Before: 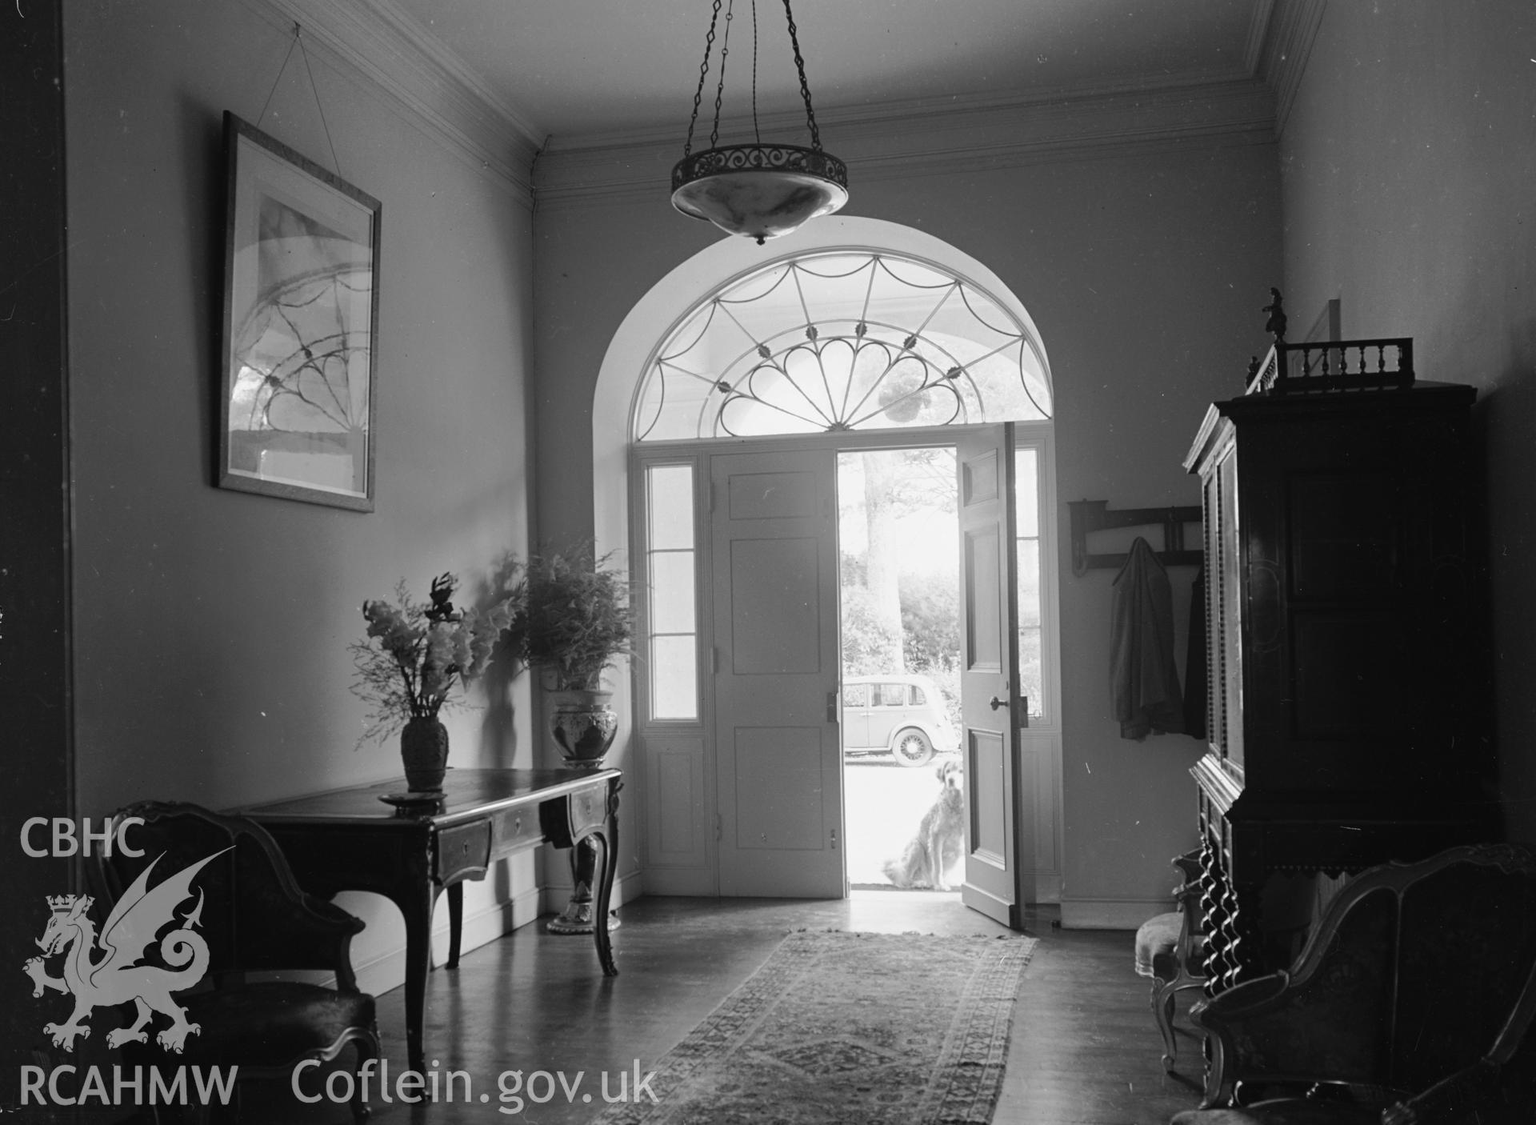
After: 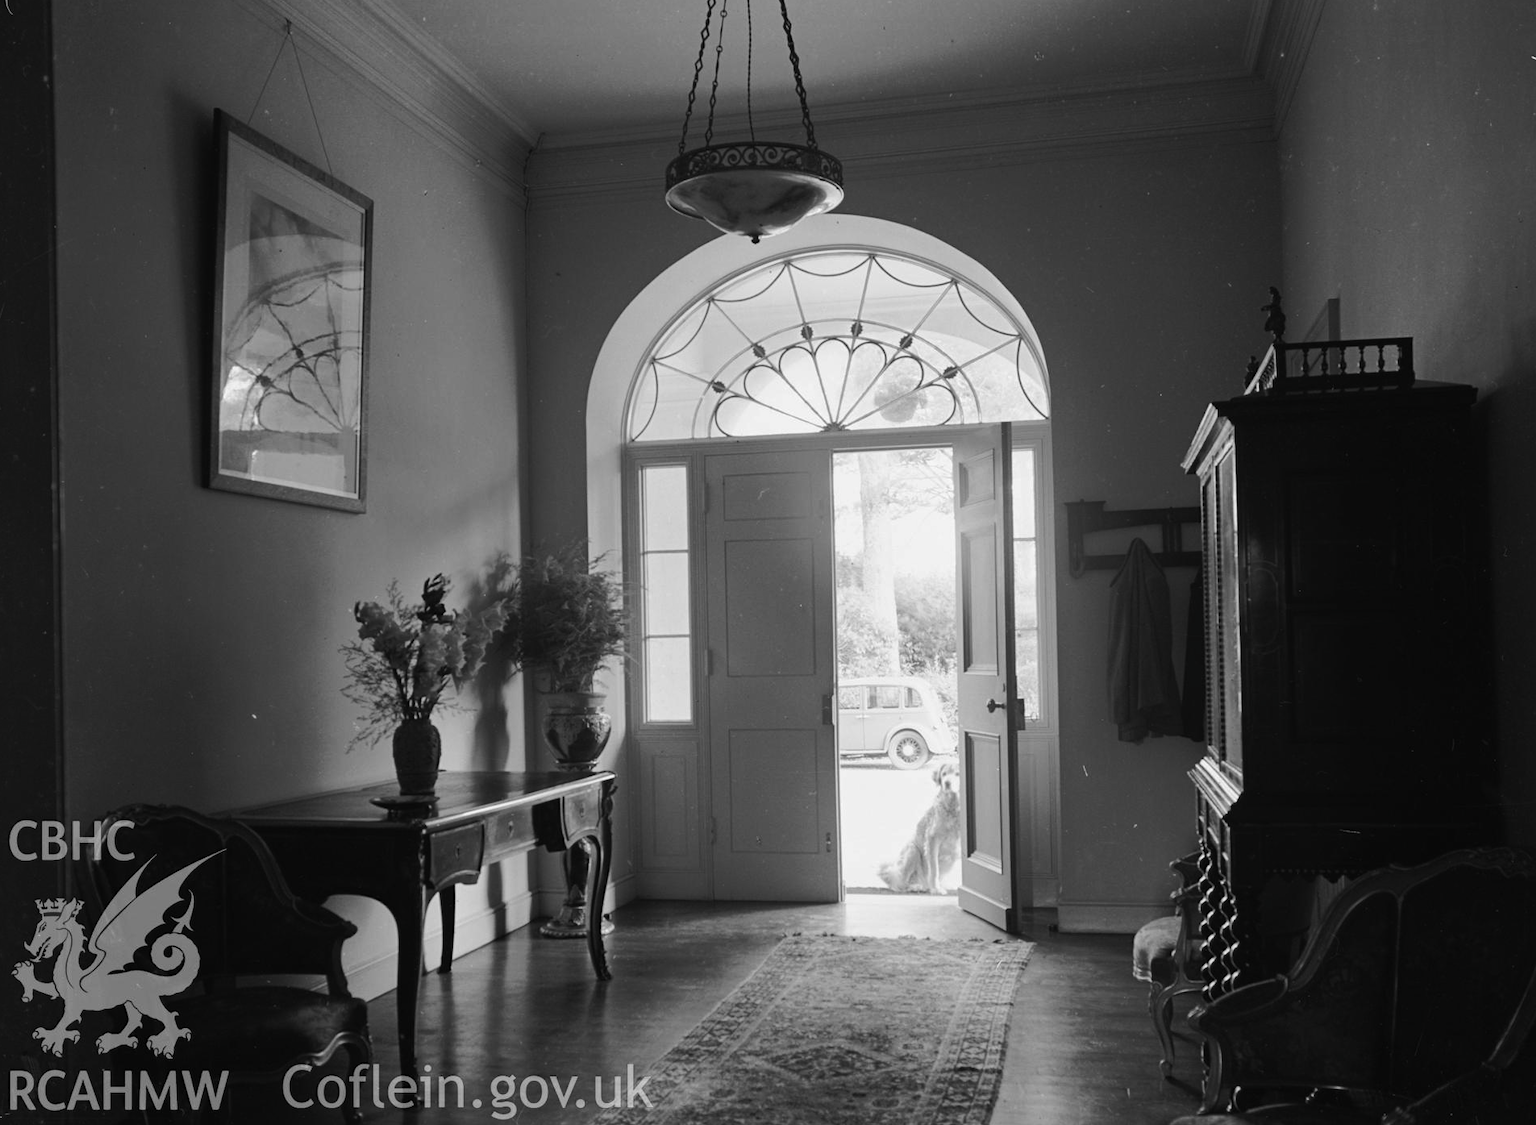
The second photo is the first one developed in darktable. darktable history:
crop and rotate: left 0.732%, top 0.302%, bottom 0.362%
tone curve: curves: ch0 [(0, 0) (0.003, 0.006) (0.011, 0.01) (0.025, 0.017) (0.044, 0.029) (0.069, 0.043) (0.1, 0.064) (0.136, 0.091) (0.177, 0.128) (0.224, 0.162) (0.277, 0.206) (0.335, 0.258) (0.399, 0.324) (0.468, 0.404) (0.543, 0.499) (0.623, 0.595) (0.709, 0.693) (0.801, 0.786) (0.898, 0.883) (1, 1)], color space Lab, independent channels, preserve colors none
